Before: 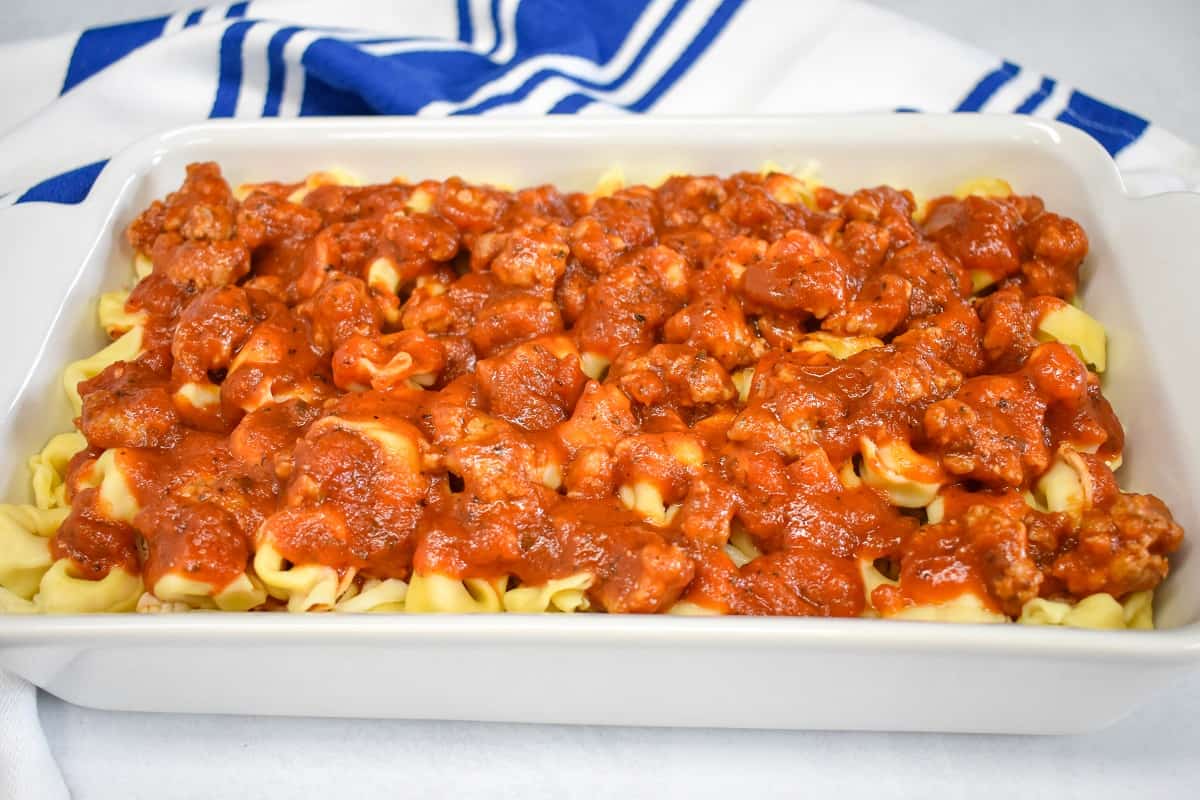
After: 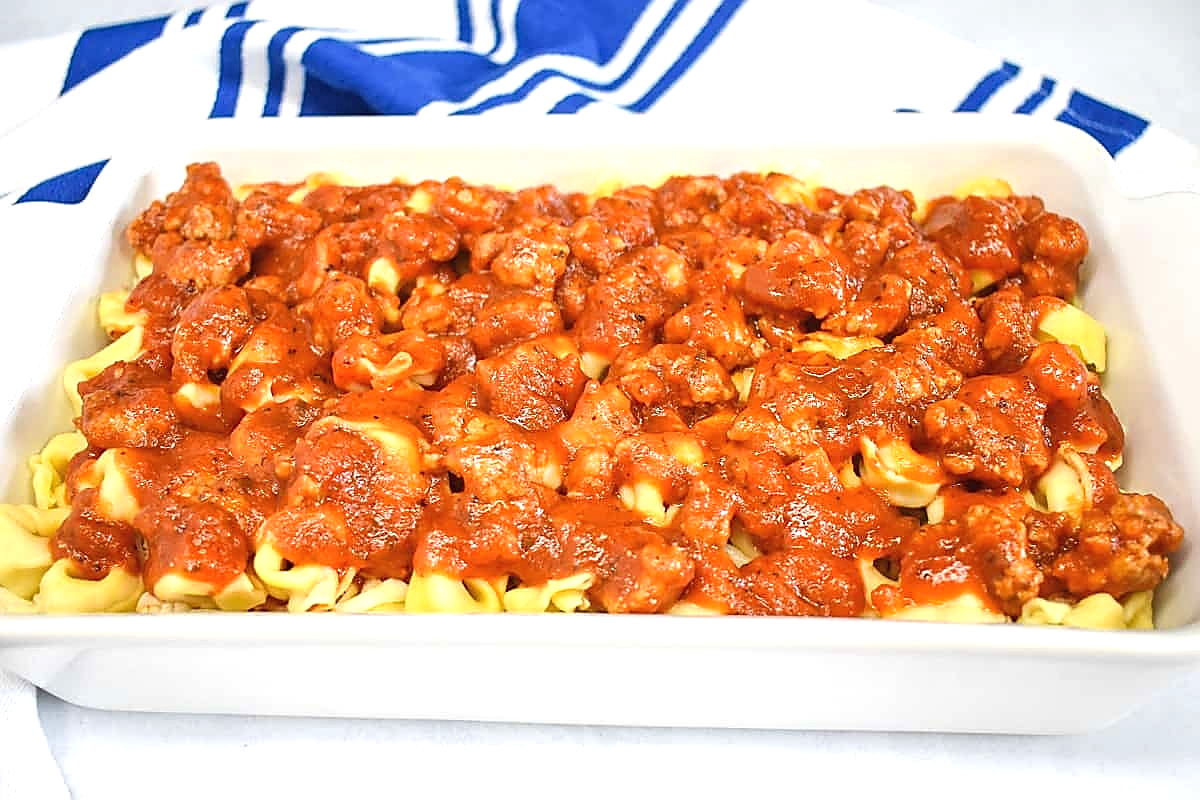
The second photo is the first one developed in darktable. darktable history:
exposure: black level correction -0.002, exposure 0.528 EV, compensate highlight preservation false
sharpen: radius 1.408, amount 1.249, threshold 0.61
